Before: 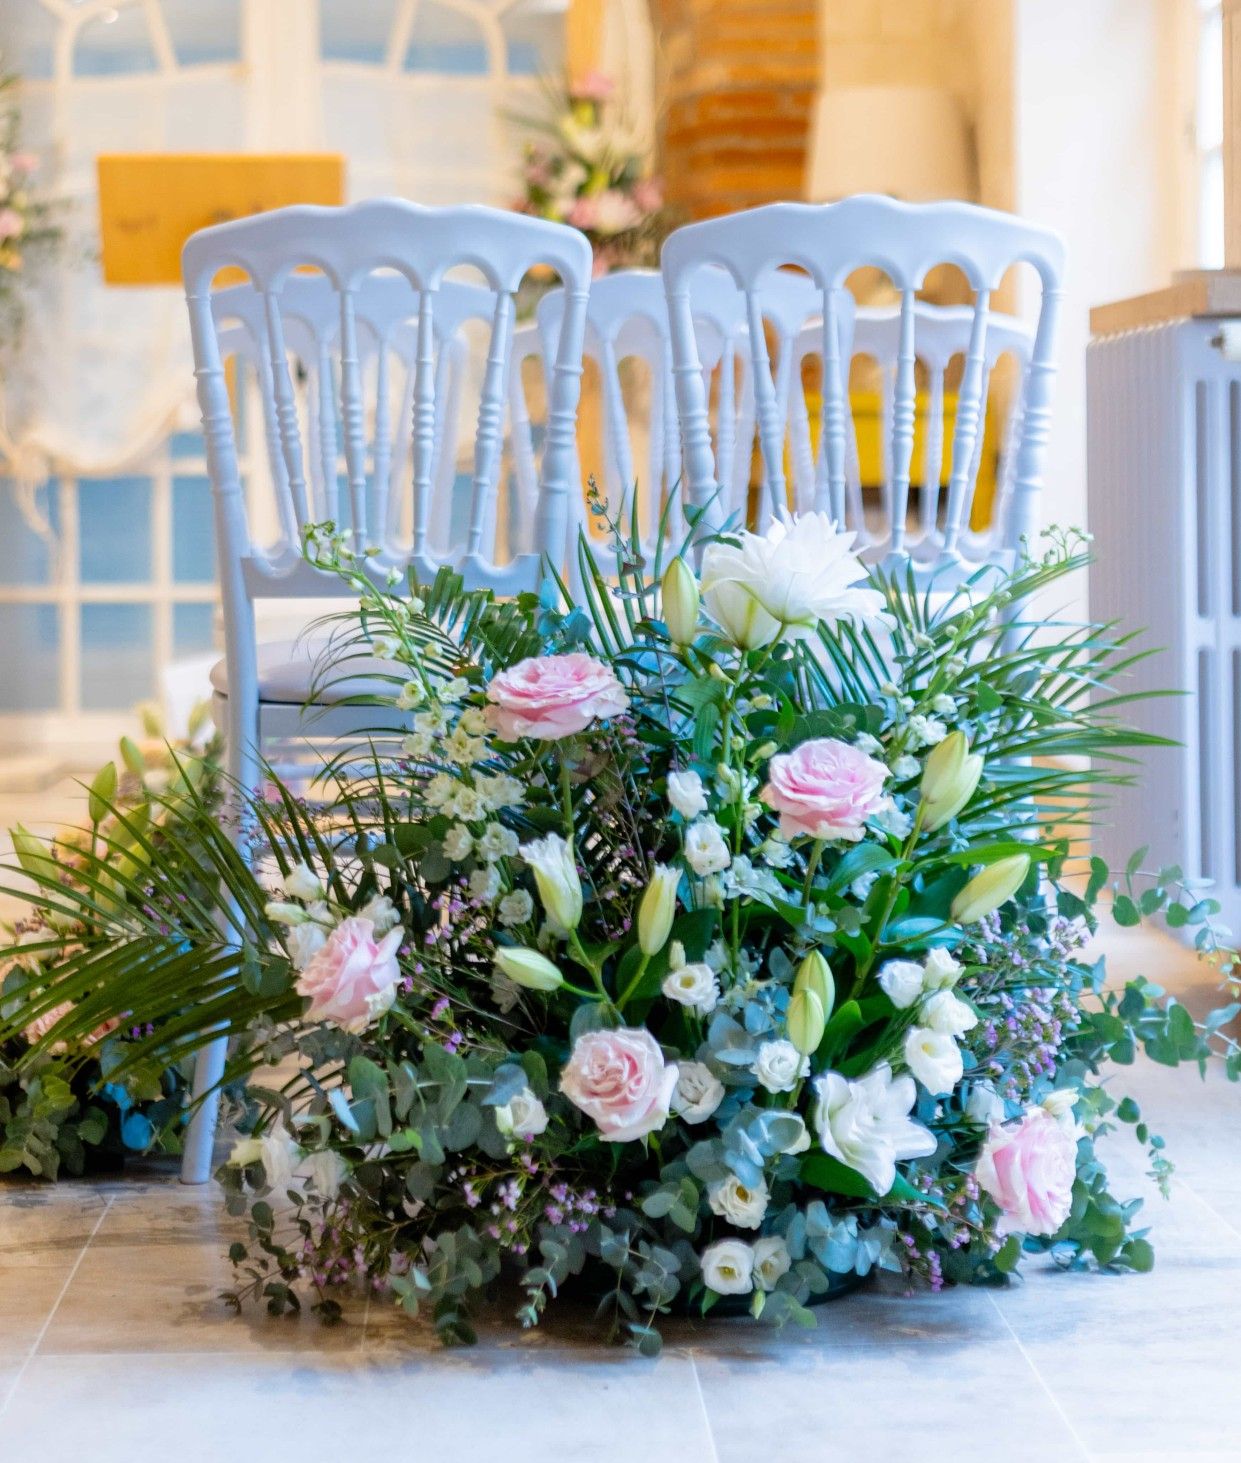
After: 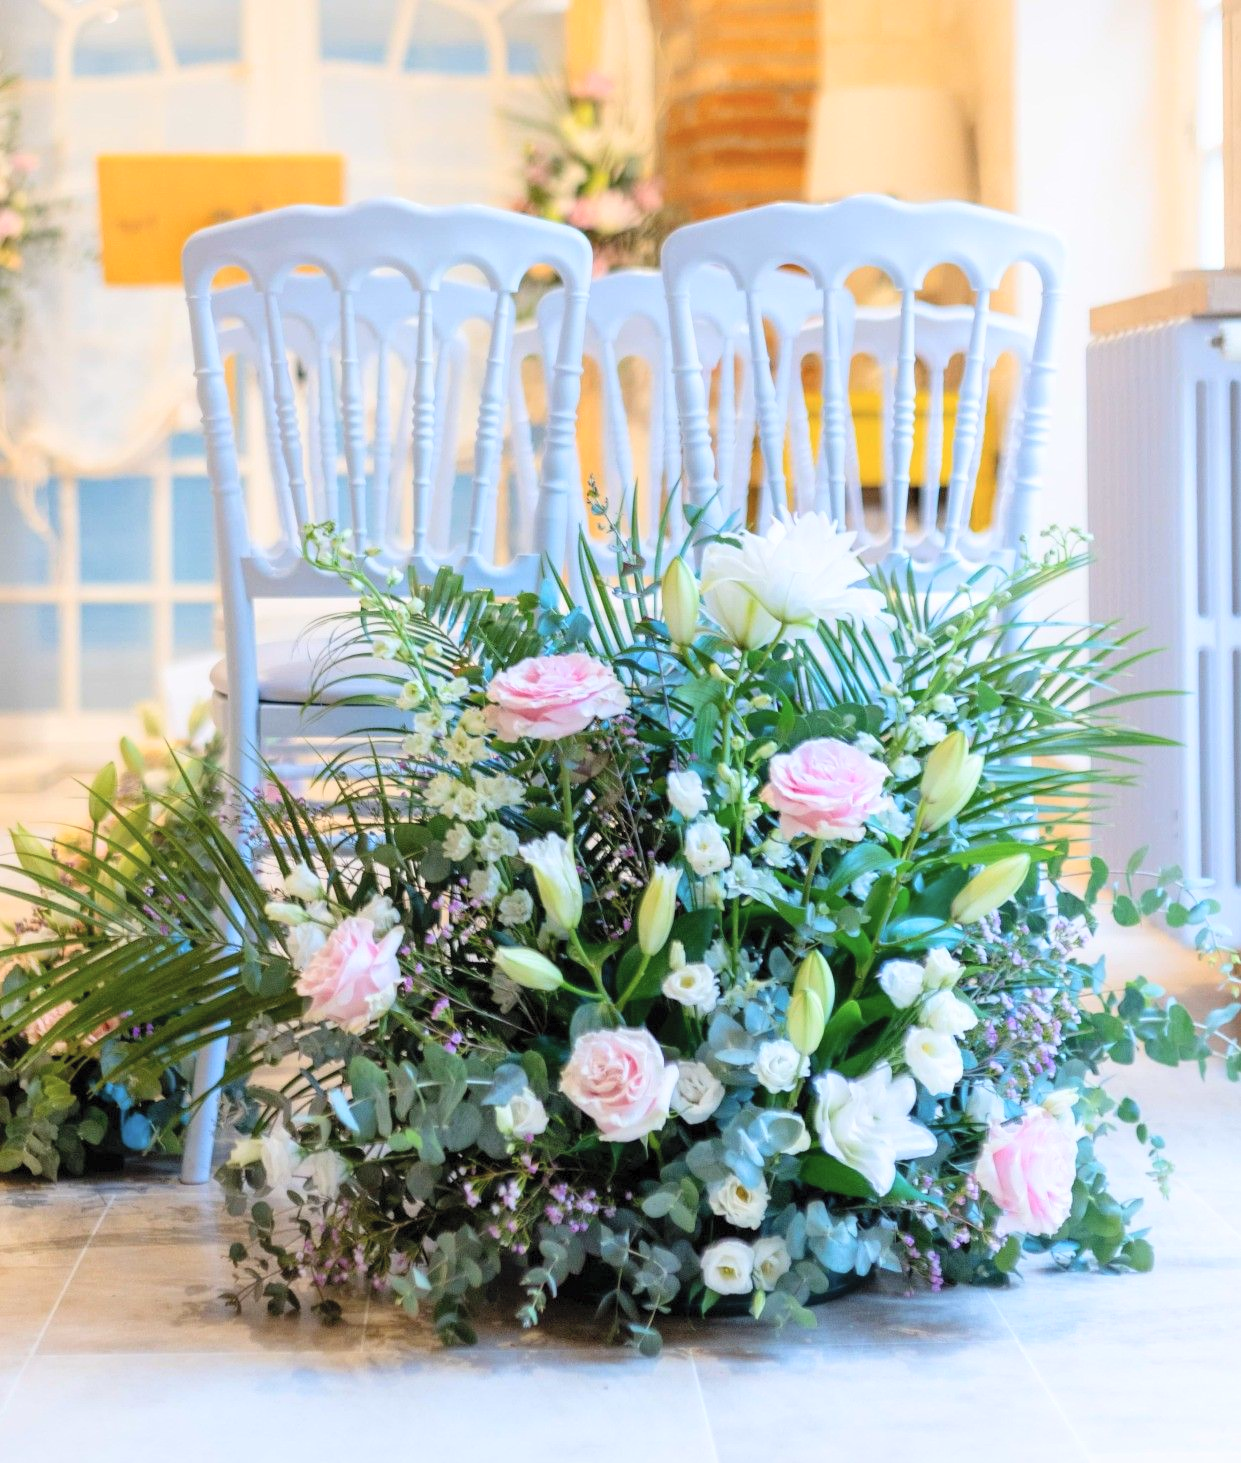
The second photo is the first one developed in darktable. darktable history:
tone equalizer: on, module defaults
contrast brightness saturation: contrast 0.14, brightness 0.21
